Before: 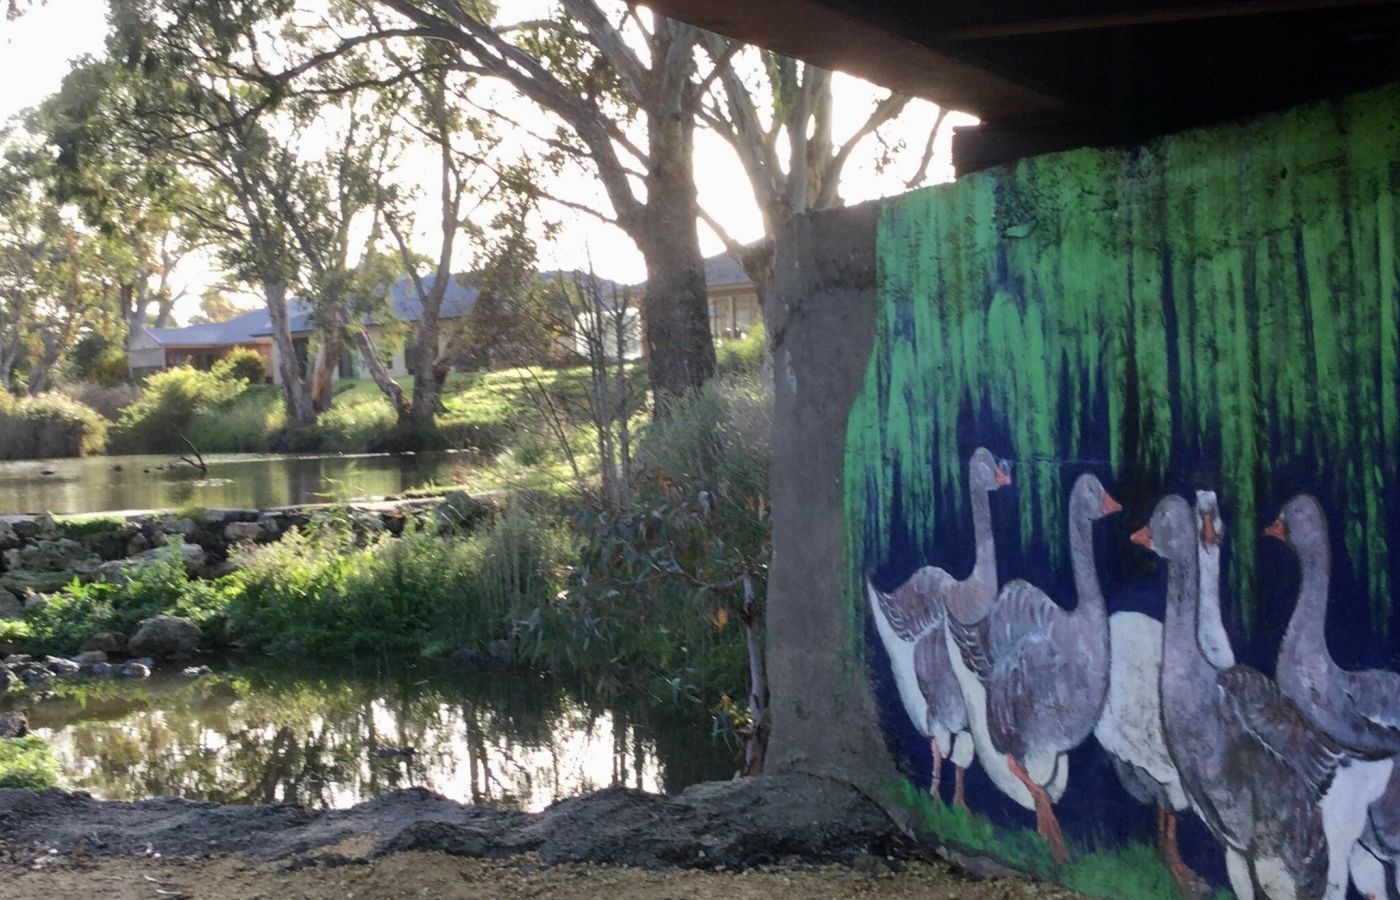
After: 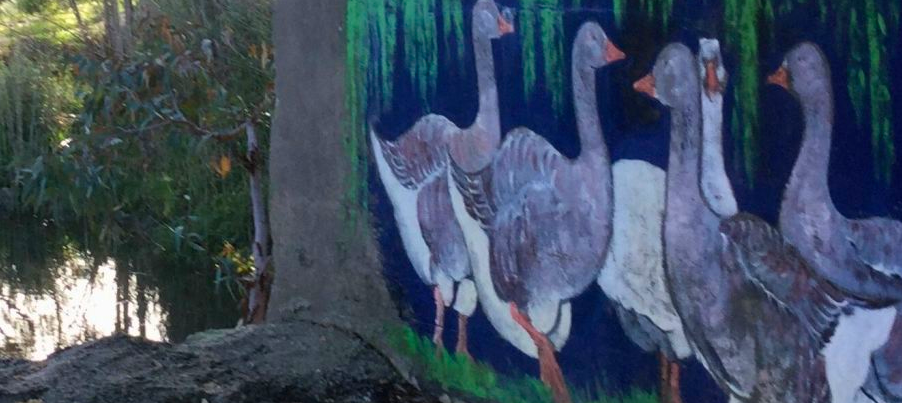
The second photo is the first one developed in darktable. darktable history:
crop and rotate: left 35.509%, top 50.238%, bottom 4.934%
color balance rgb: global vibrance 42.74%
